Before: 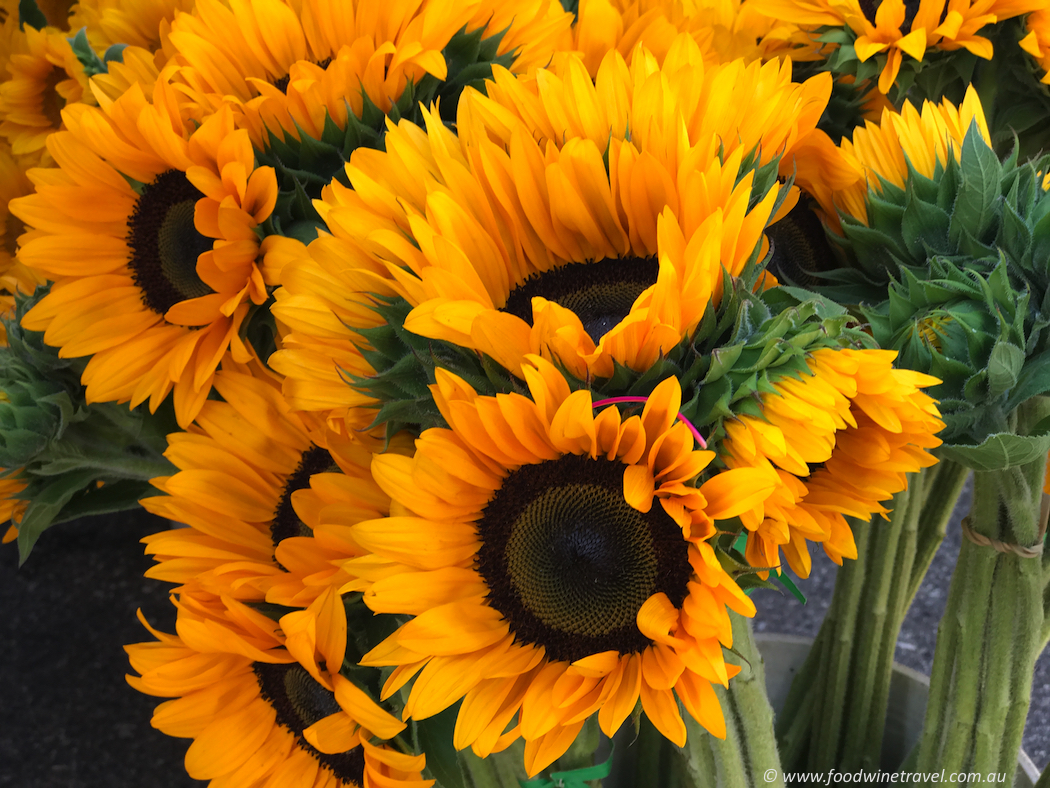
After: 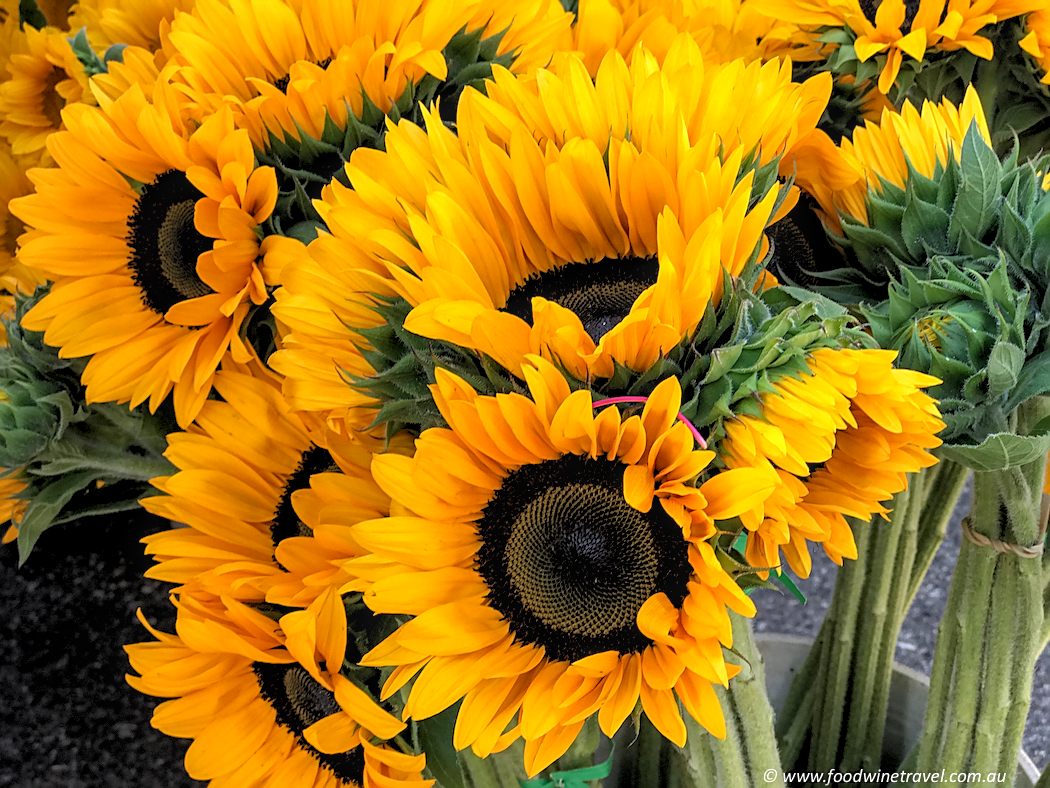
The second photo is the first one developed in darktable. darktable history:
sharpen: on, module defaults
local contrast: on, module defaults
rgb levels: levels [[0.013, 0.434, 0.89], [0, 0.5, 1], [0, 0.5, 1]]
